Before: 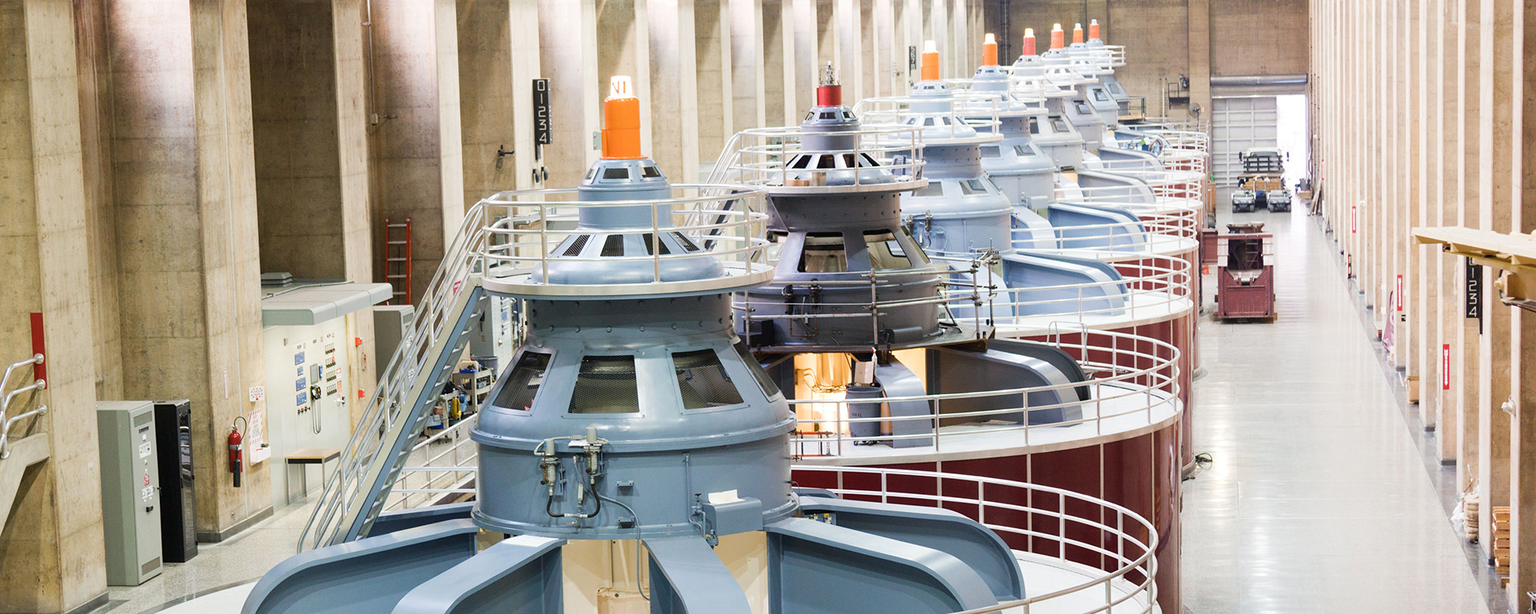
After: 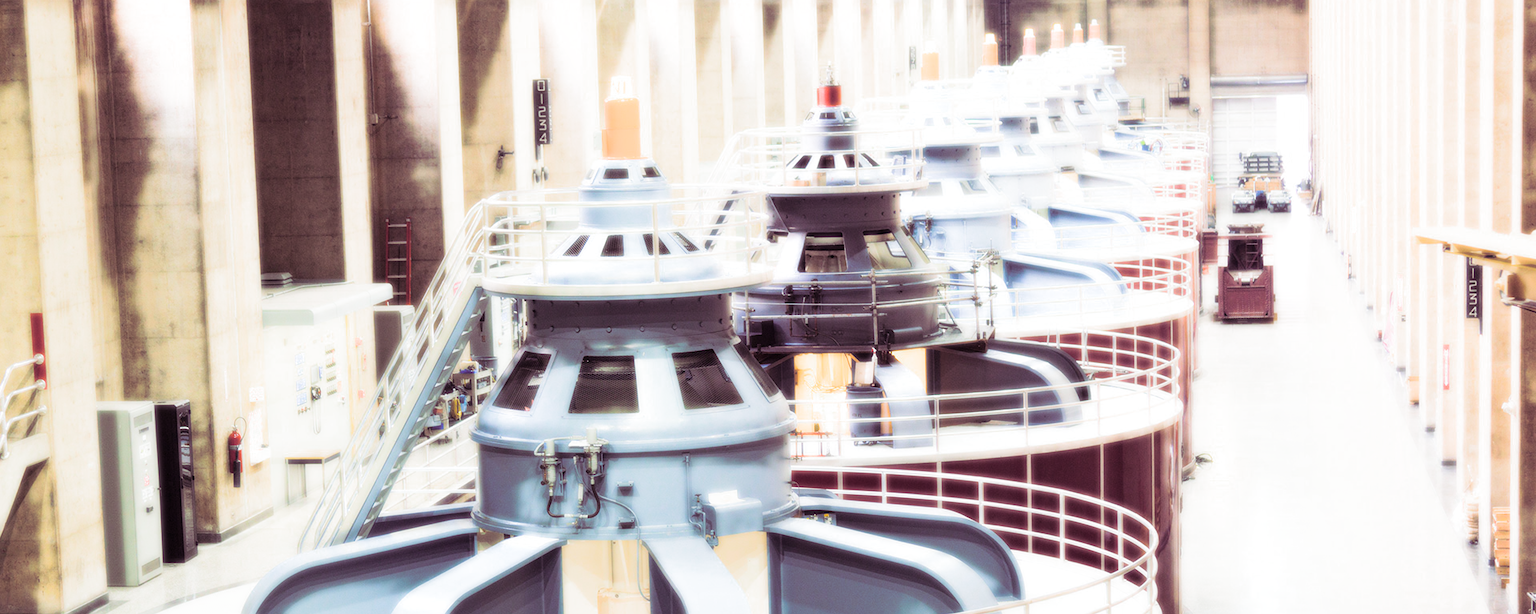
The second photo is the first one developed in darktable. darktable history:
split-toning: shadows › hue 316.8°, shadows › saturation 0.47, highlights › hue 201.6°, highlights › saturation 0, balance -41.97, compress 28.01%
bloom: size 0%, threshold 54.82%, strength 8.31%
